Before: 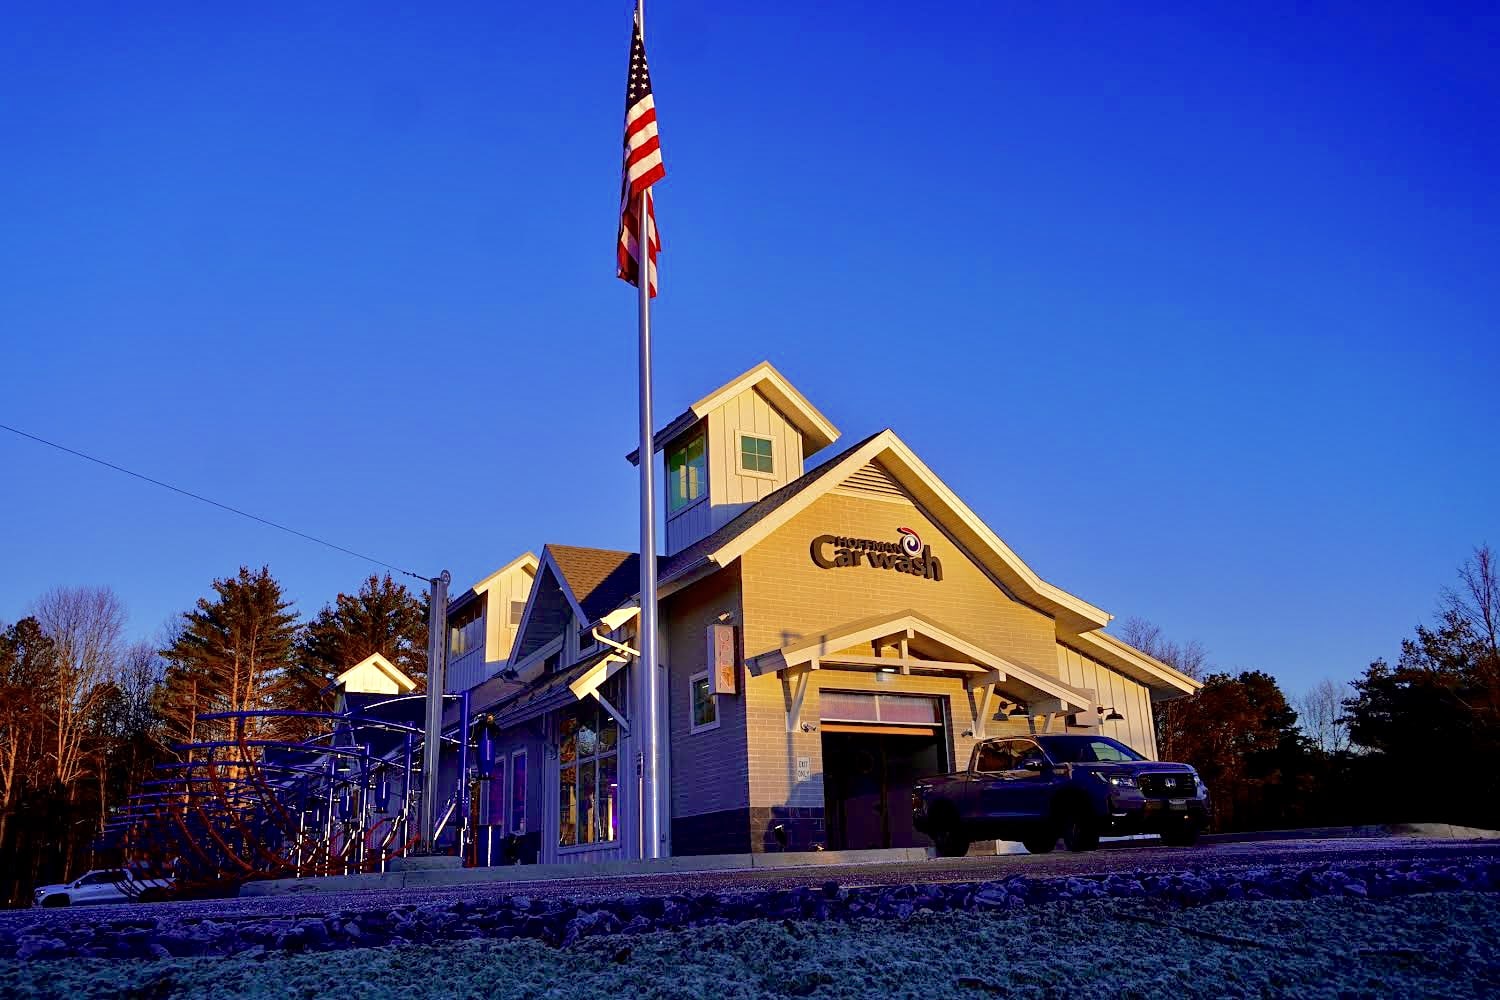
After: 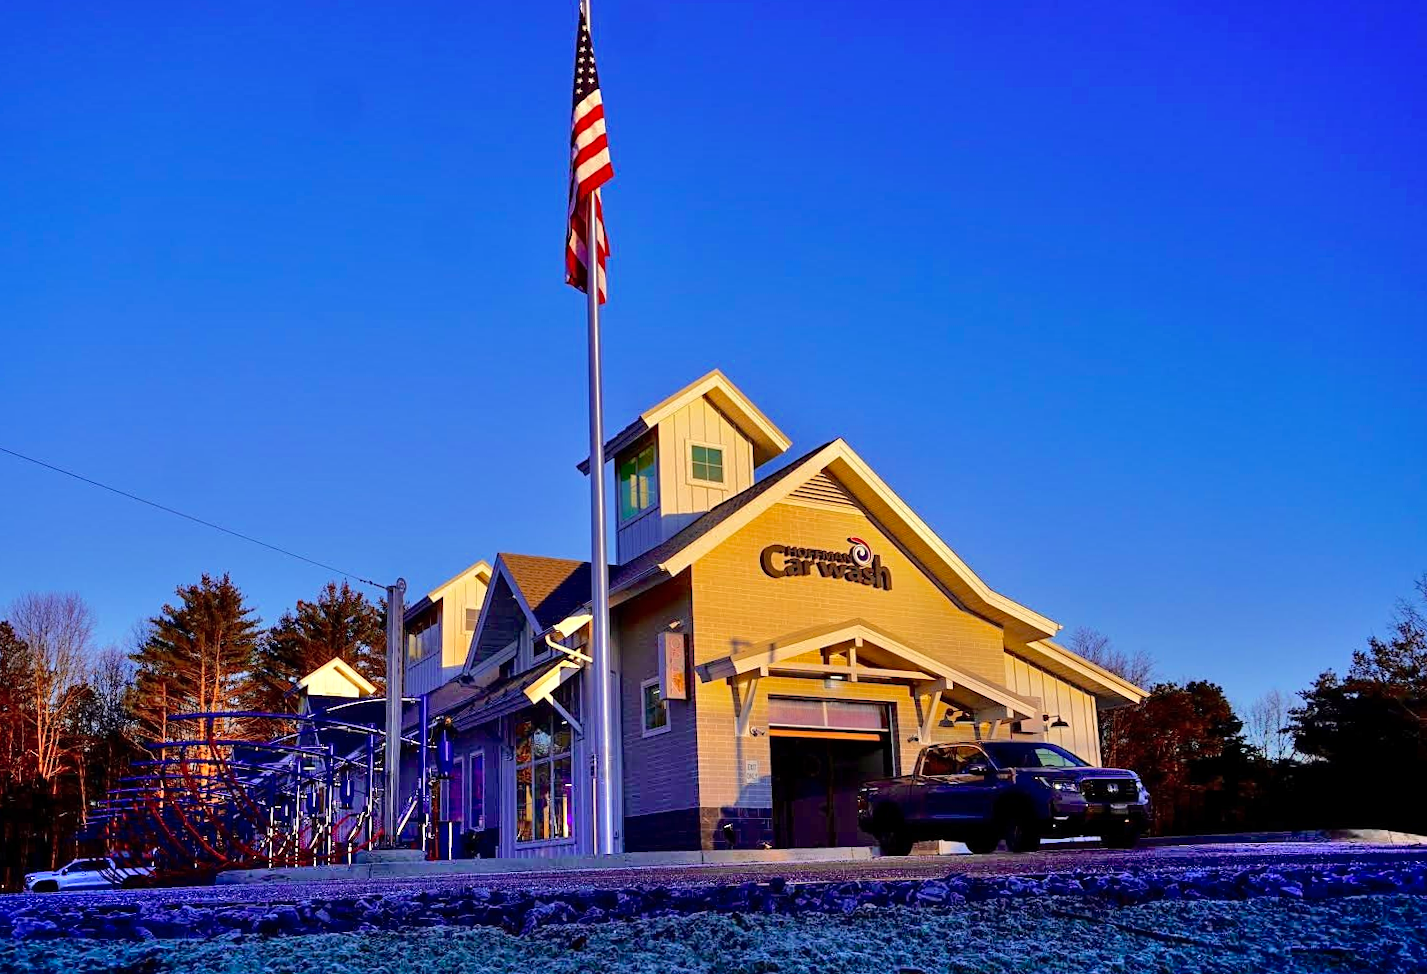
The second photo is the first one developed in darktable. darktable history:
rotate and perspective: rotation 0.074°, lens shift (vertical) 0.096, lens shift (horizontal) -0.041, crop left 0.043, crop right 0.952, crop top 0.024, crop bottom 0.979
shadows and highlights: white point adjustment 1, soften with gaussian
